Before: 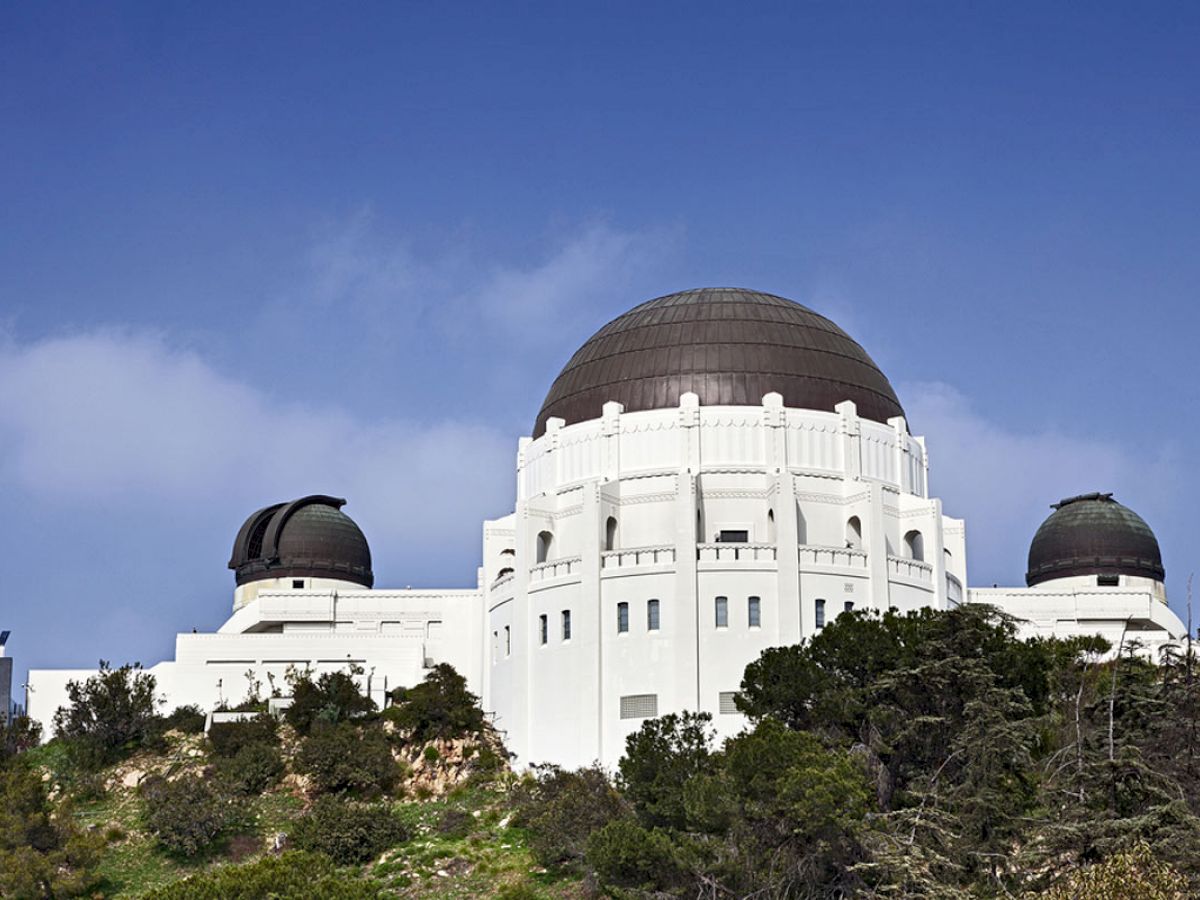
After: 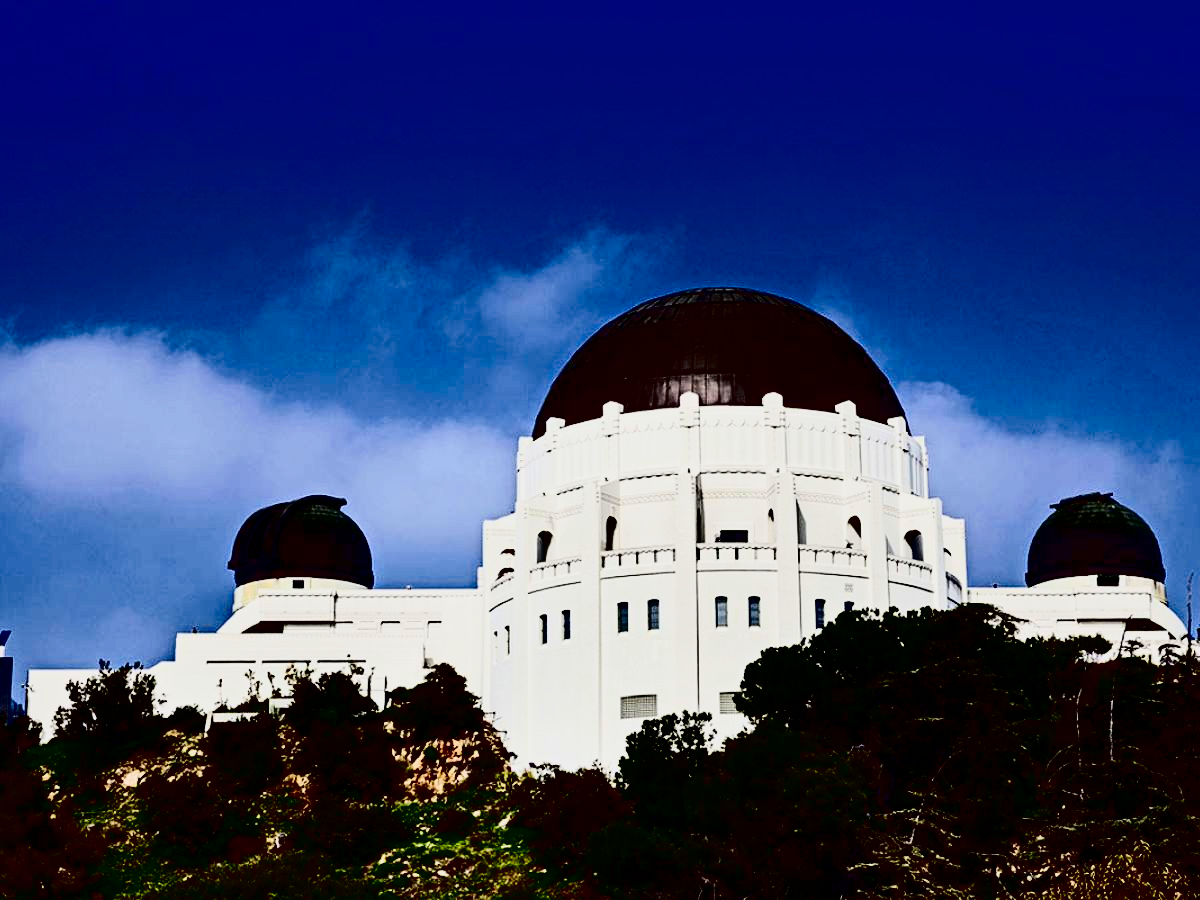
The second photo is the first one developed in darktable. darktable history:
contrast brightness saturation: contrast 0.767, brightness -0.983, saturation 0.996
filmic rgb: black relative exposure -7.65 EV, white relative exposure 4.56 EV, hardness 3.61
